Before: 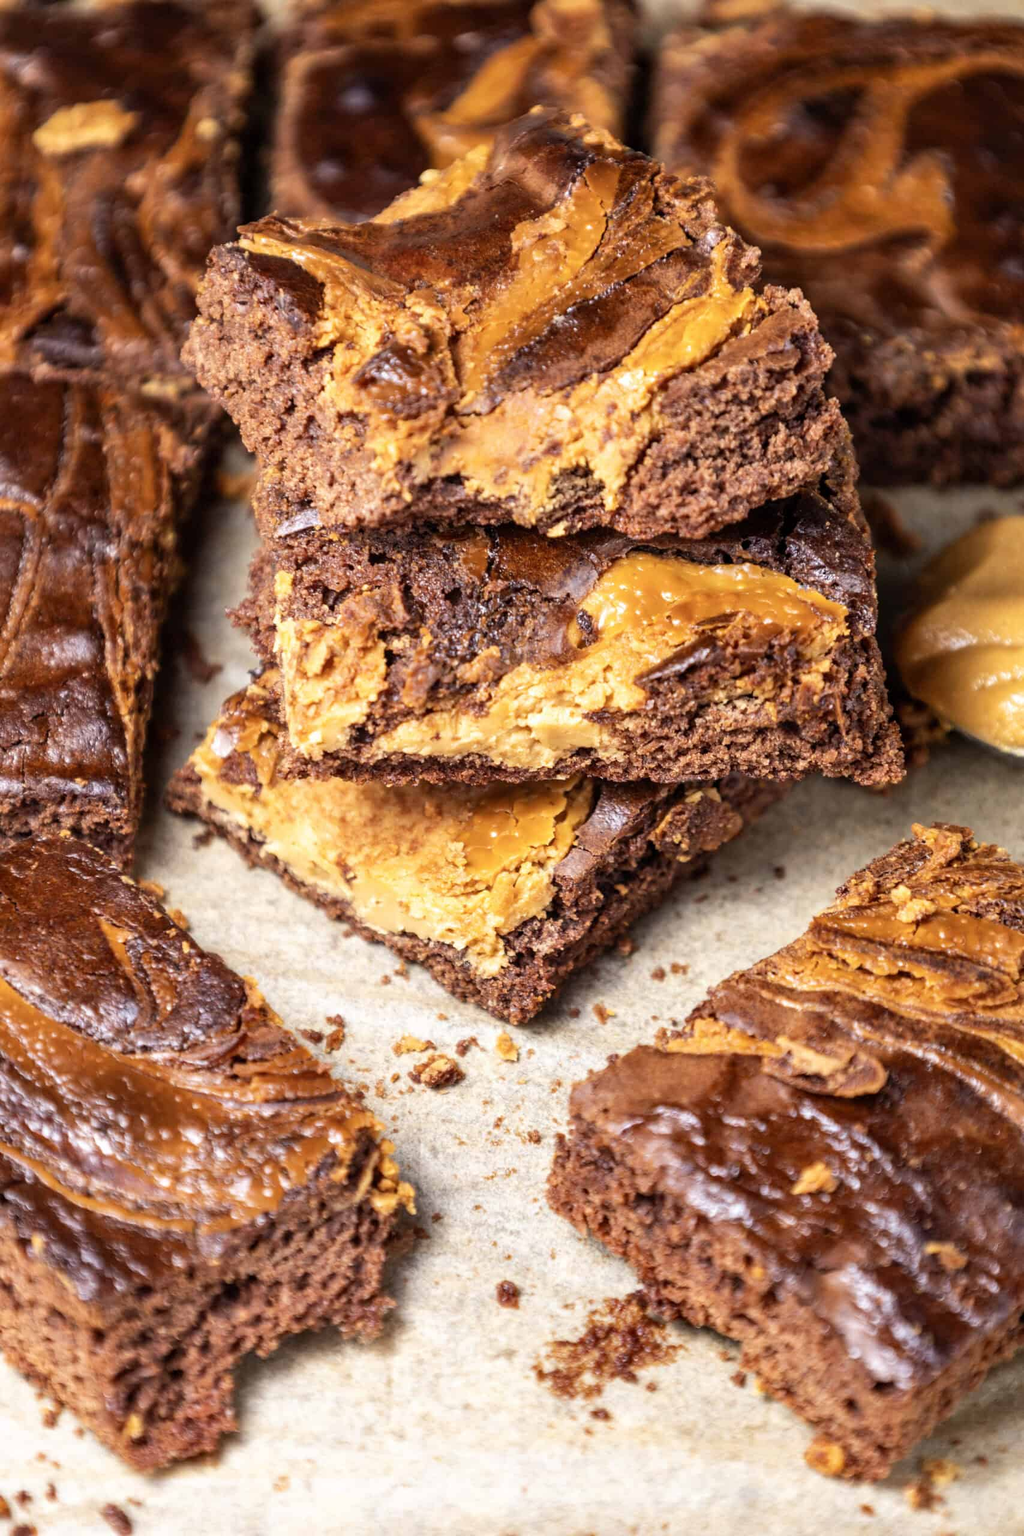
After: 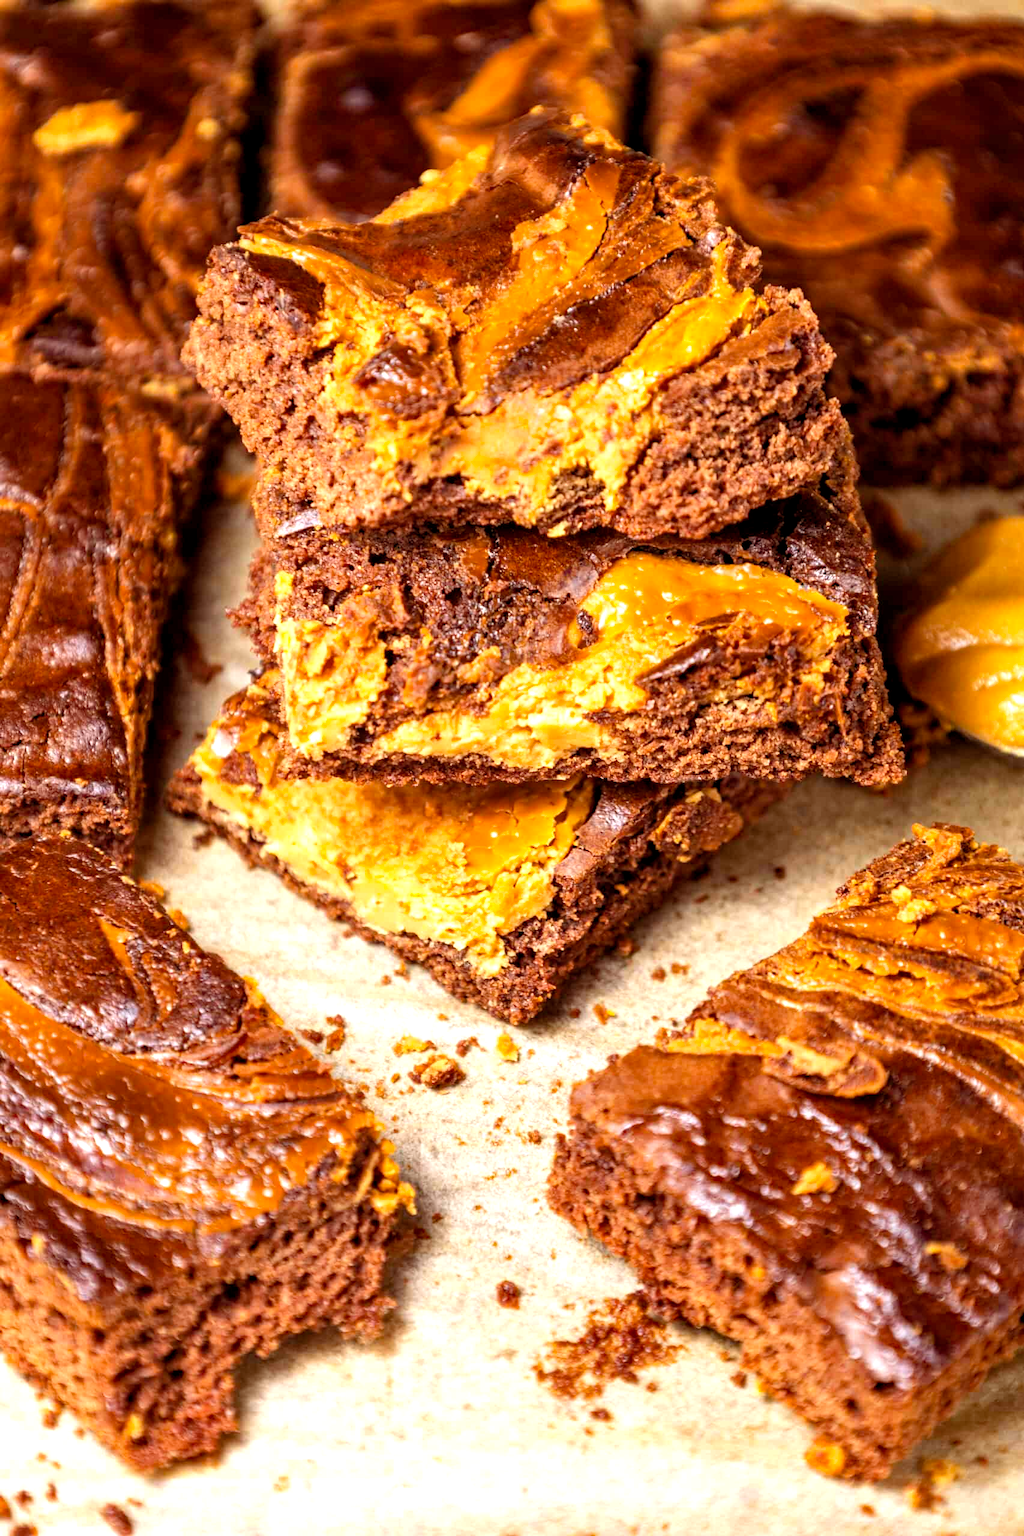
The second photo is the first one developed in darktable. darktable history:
haze removal: strength 0.29, distance 0.25, compatibility mode true, adaptive false
color balance rgb: shadows lift › chroma 4.41%, shadows lift › hue 27°, power › chroma 2.5%, power › hue 70°, highlights gain › chroma 1%, highlights gain › hue 27°, saturation formula JzAzBz (2021)
white balance: emerald 1
exposure: black level correction 0.003, exposure 0.383 EV, compensate highlight preservation false
